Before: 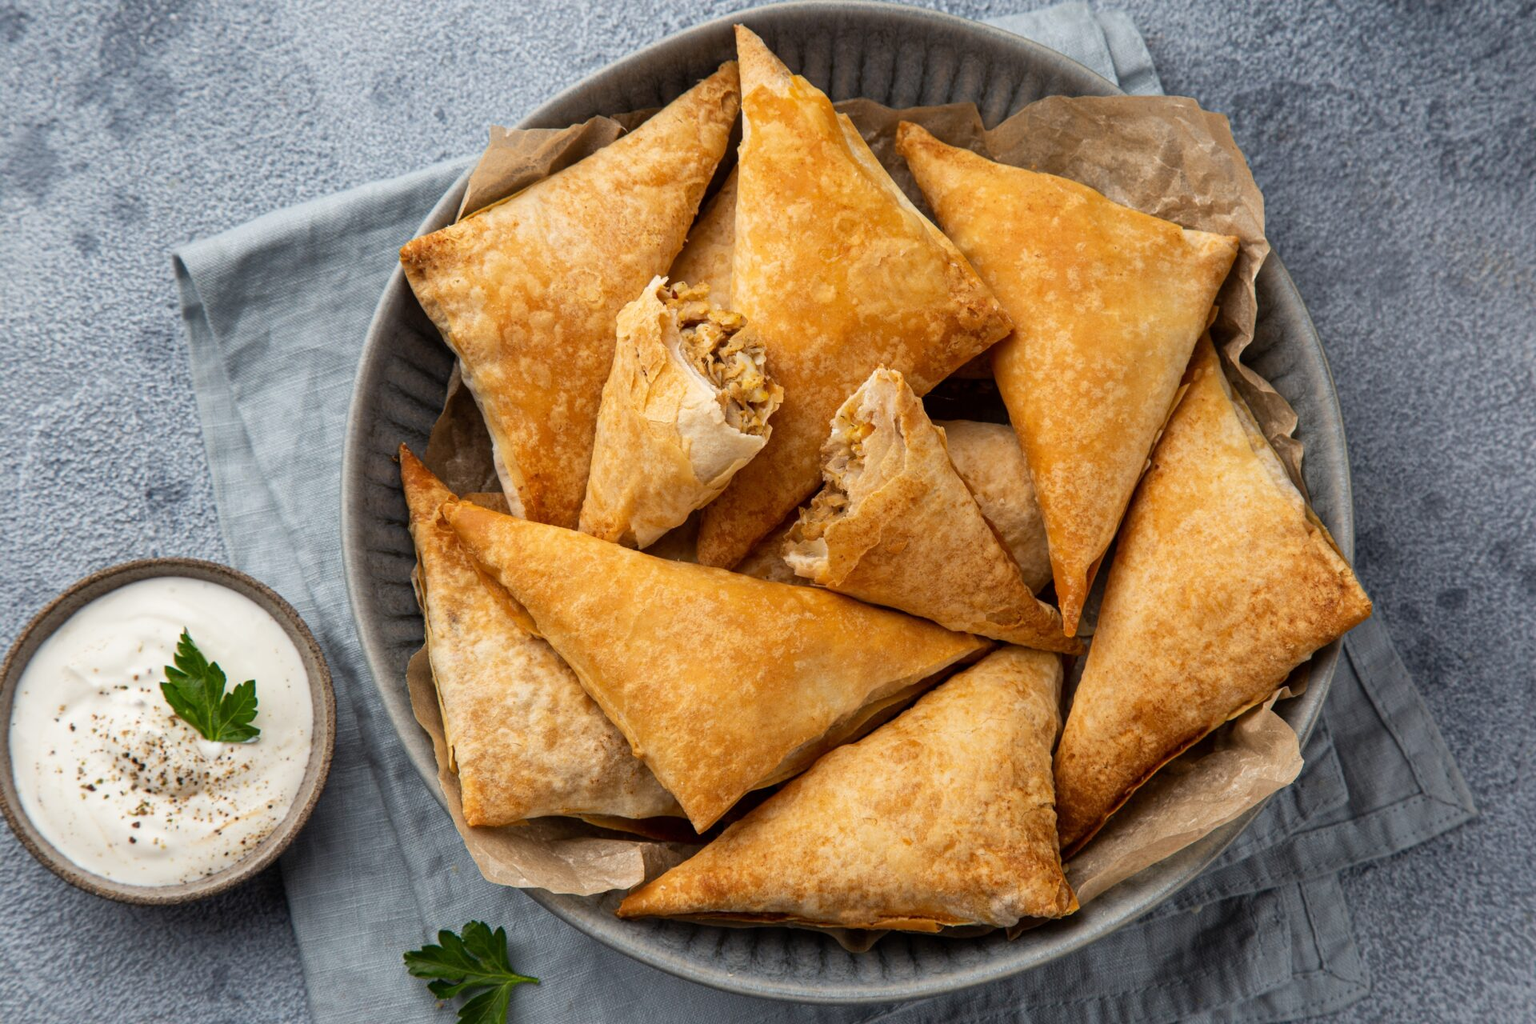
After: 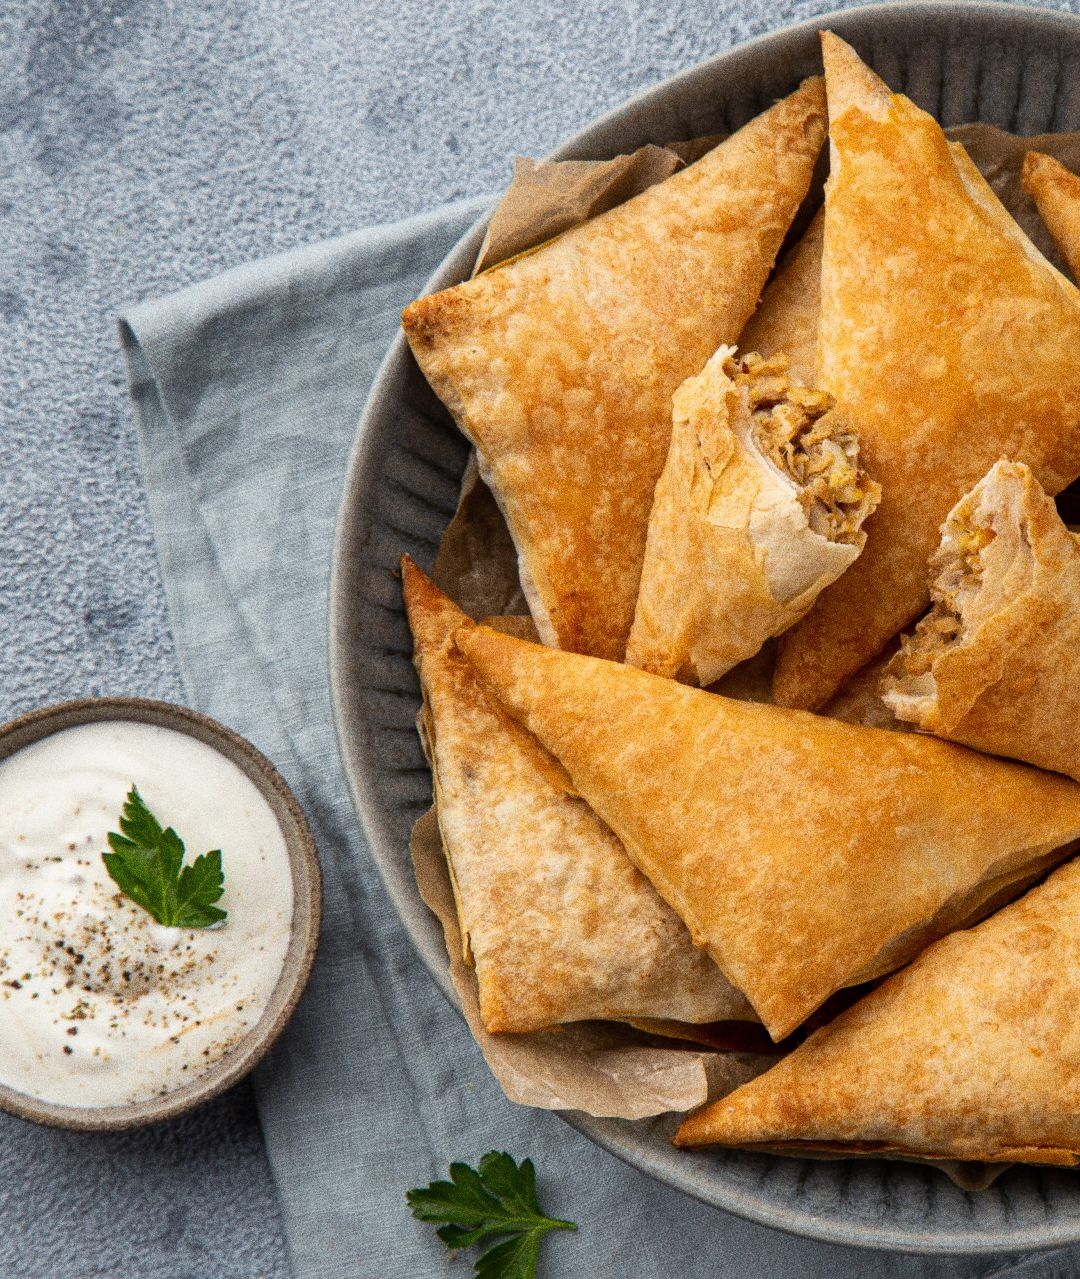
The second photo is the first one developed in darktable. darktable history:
grain: strength 49.07%
crop: left 5.114%, right 38.589%
